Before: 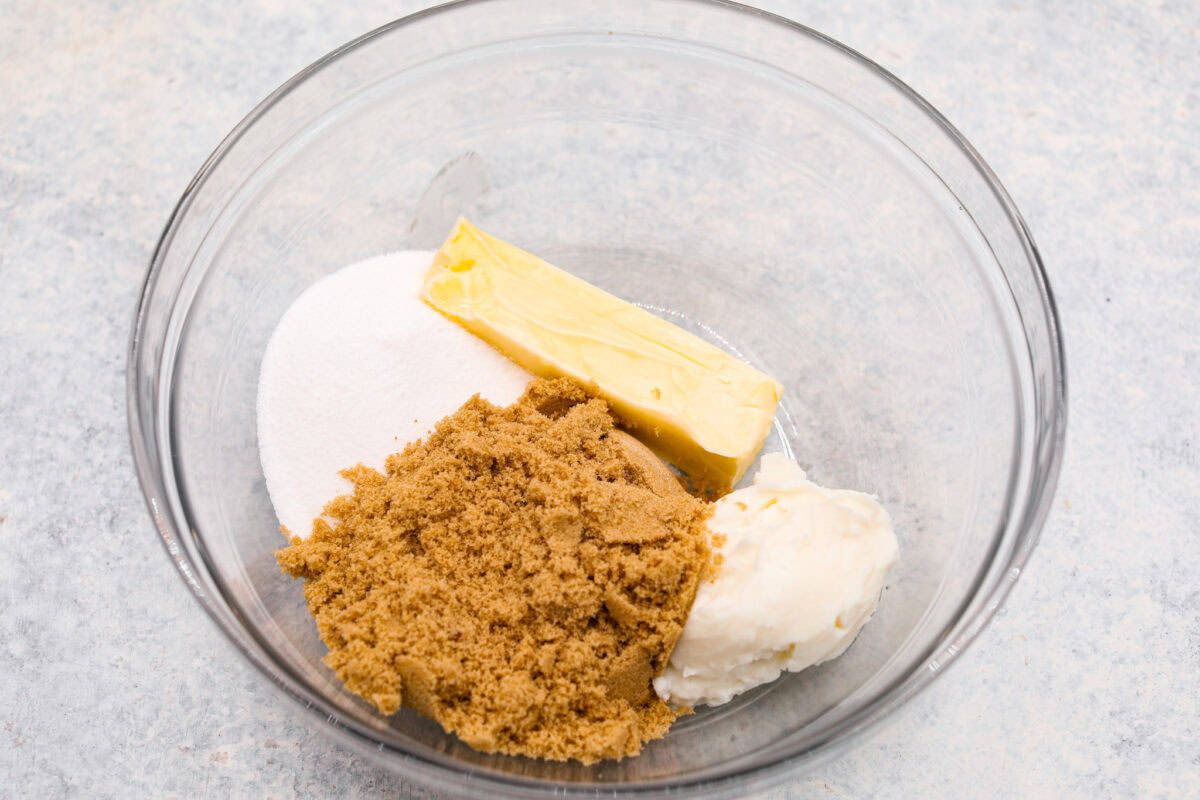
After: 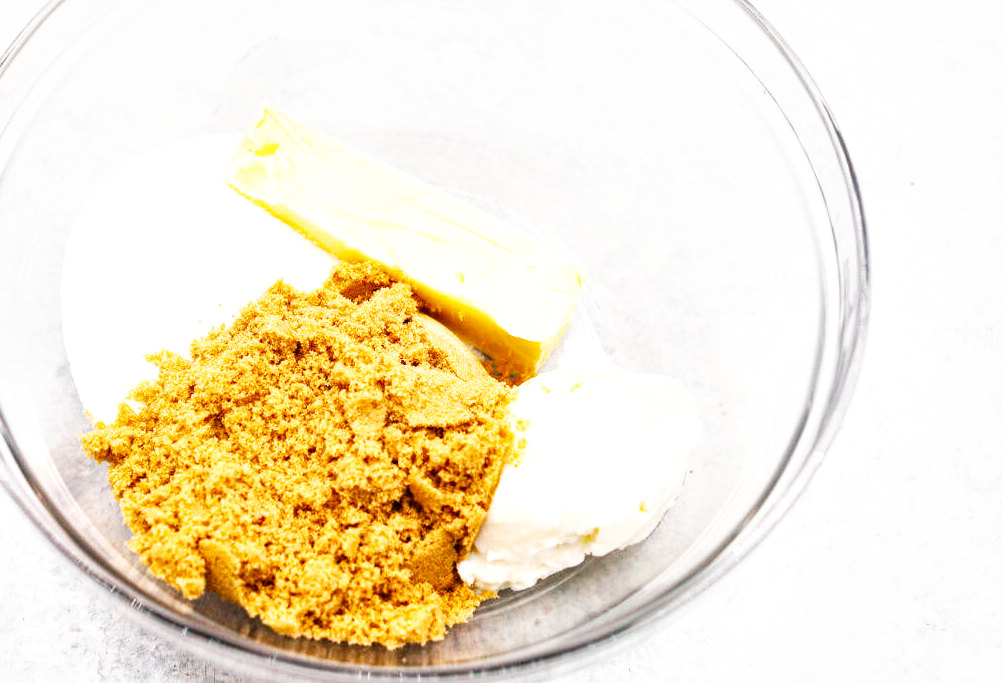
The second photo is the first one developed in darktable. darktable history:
local contrast: mode bilateral grid, contrast 20, coarseness 50, detail 141%, midtone range 0.2
base curve: curves: ch0 [(0, 0) (0.007, 0.004) (0.027, 0.03) (0.046, 0.07) (0.207, 0.54) (0.442, 0.872) (0.673, 0.972) (1, 1)], preserve colors none
crop: left 16.416%, top 14.589%
